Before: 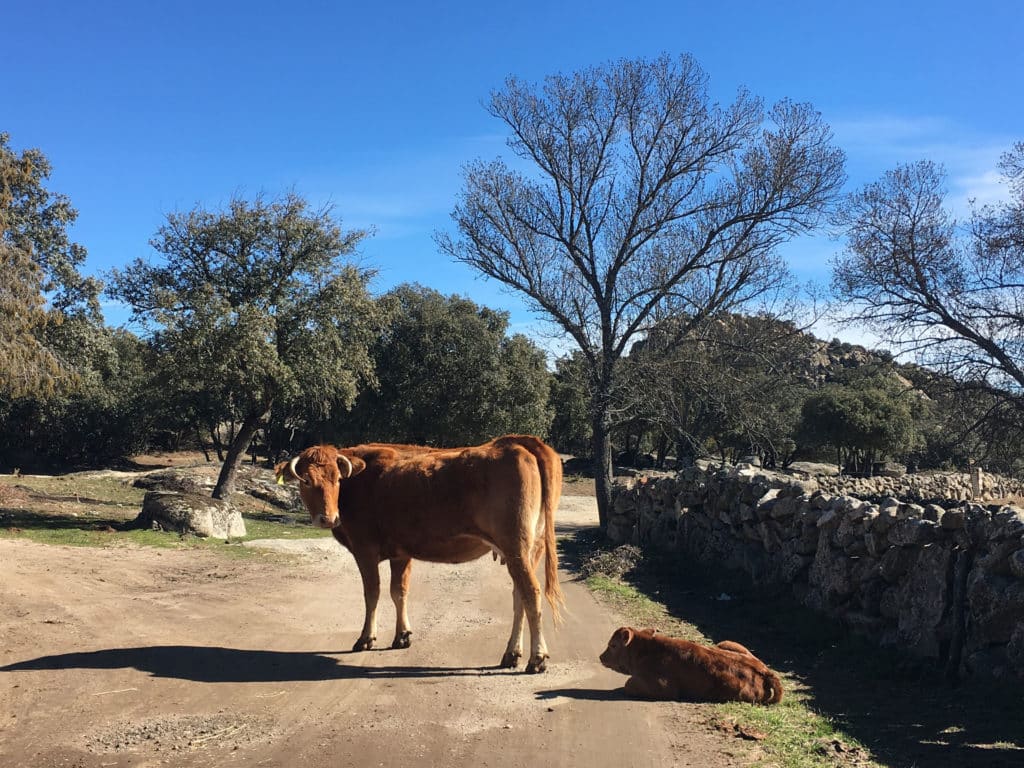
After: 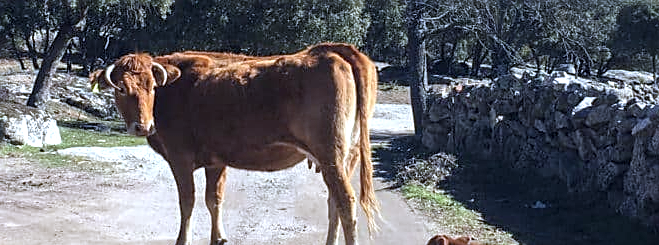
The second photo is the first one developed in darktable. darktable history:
white balance: red 0.871, blue 1.249
crop: left 18.091%, top 51.13%, right 17.525%, bottom 16.85%
exposure: exposure 0.6 EV, compensate highlight preservation false
local contrast: on, module defaults
sharpen: on, module defaults
